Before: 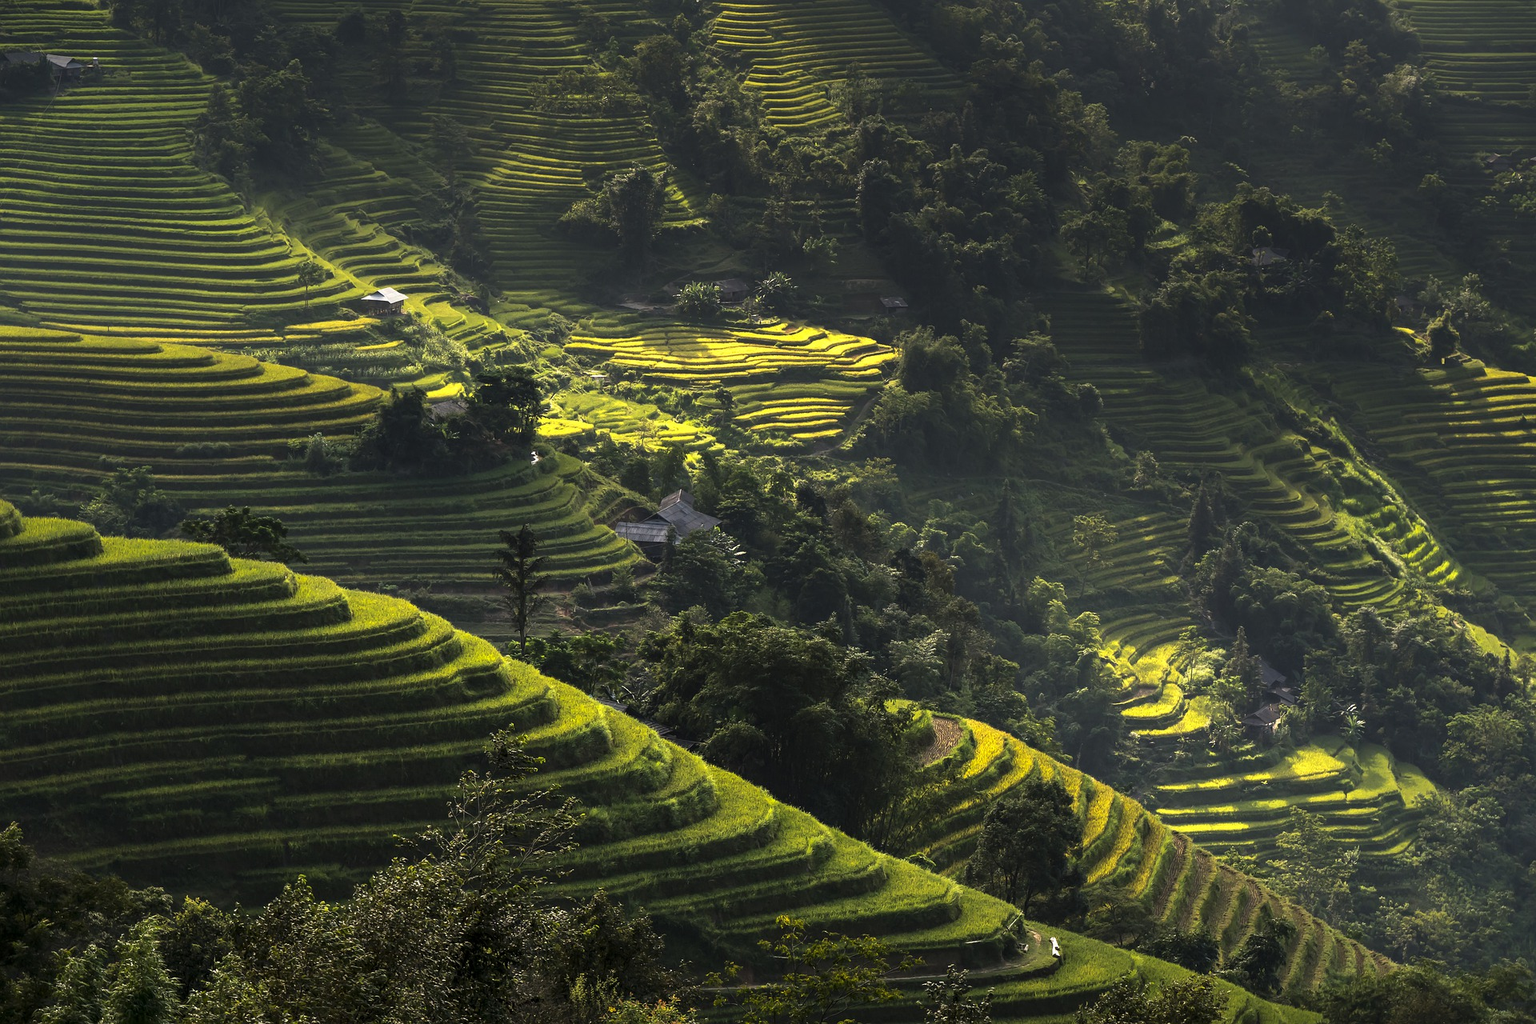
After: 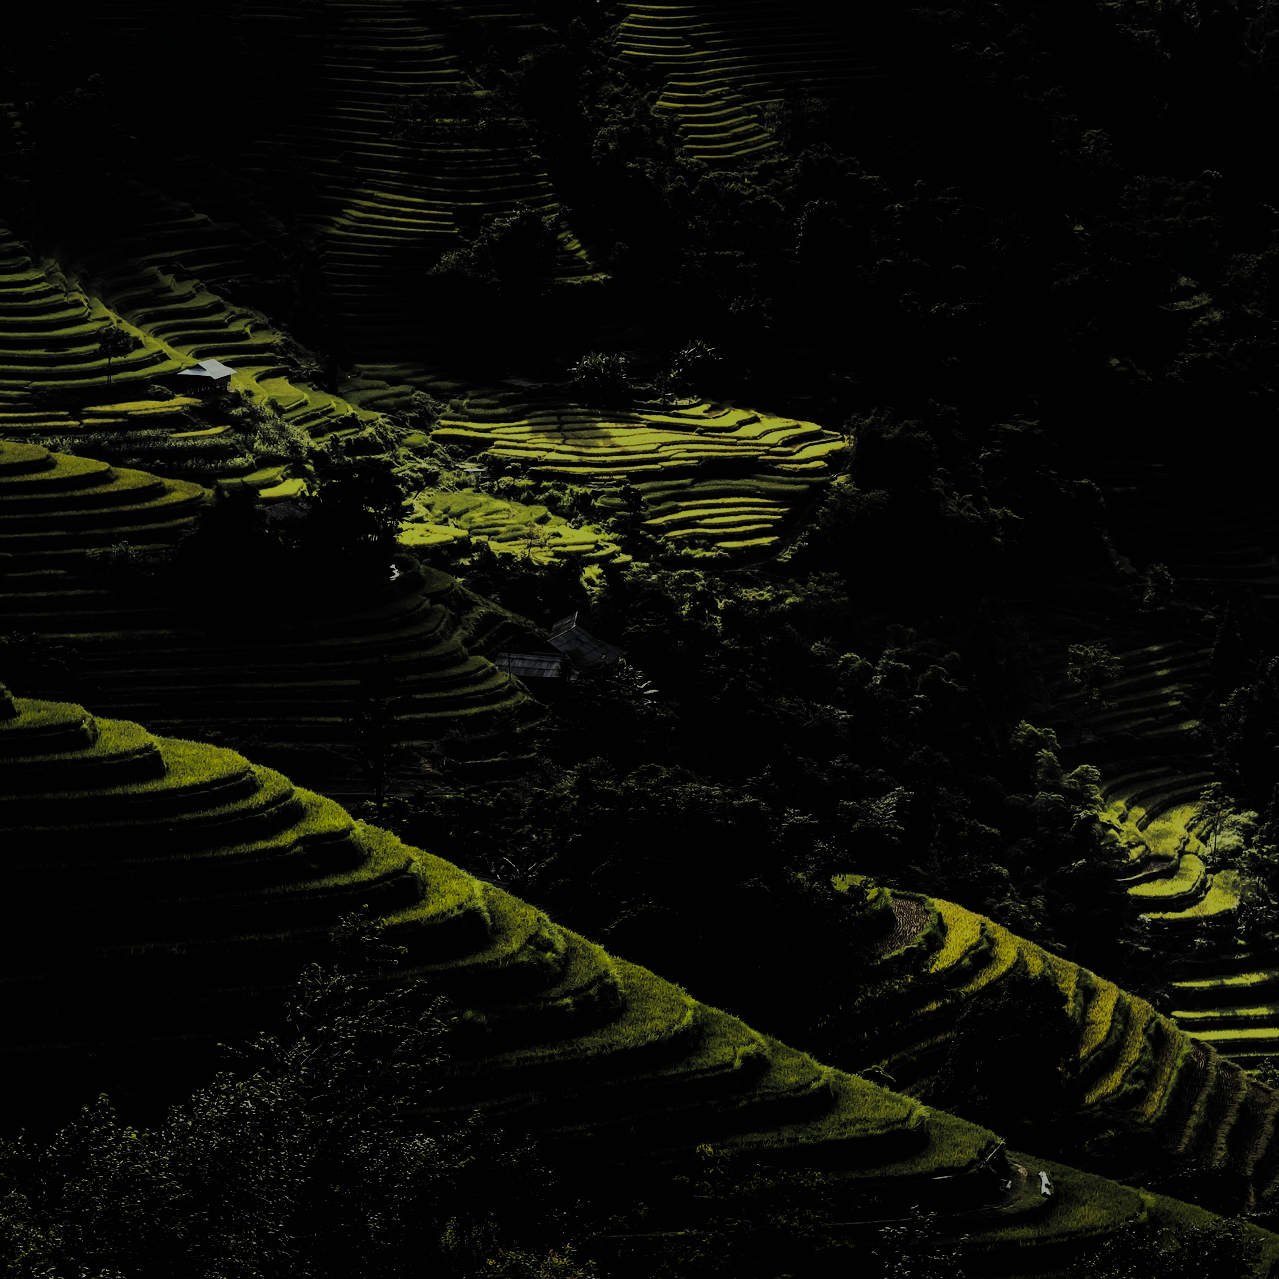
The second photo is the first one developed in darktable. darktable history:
crop and rotate: left 14.302%, right 19.072%
tone equalizer: -8 EV -1.97 EV, -7 EV -1.99 EV, -6 EV -2 EV, -5 EV -1.99 EV, -4 EV -1.97 EV, -3 EV -1.97 EV, -2 EV -1.99 EV, -1 EV -1.61 EV, +0 EV -1.98 EV
filmic rgb: black relative exposure -5.15 EV, white relative exposure 3.96 EV, hardness 2.9, contrast 1.196, color science v4 (2020)
color balance rgb: perceptual saturation grading › global saturation 5.237%, perceptual brilliance grading › highlights 5.892%, perceptual brilliance grading › mid-tones 17.621%, perceptual brilliance grading › shadows -5.452%
color correction: highlights a* -6.87, highlights b* 0.375
